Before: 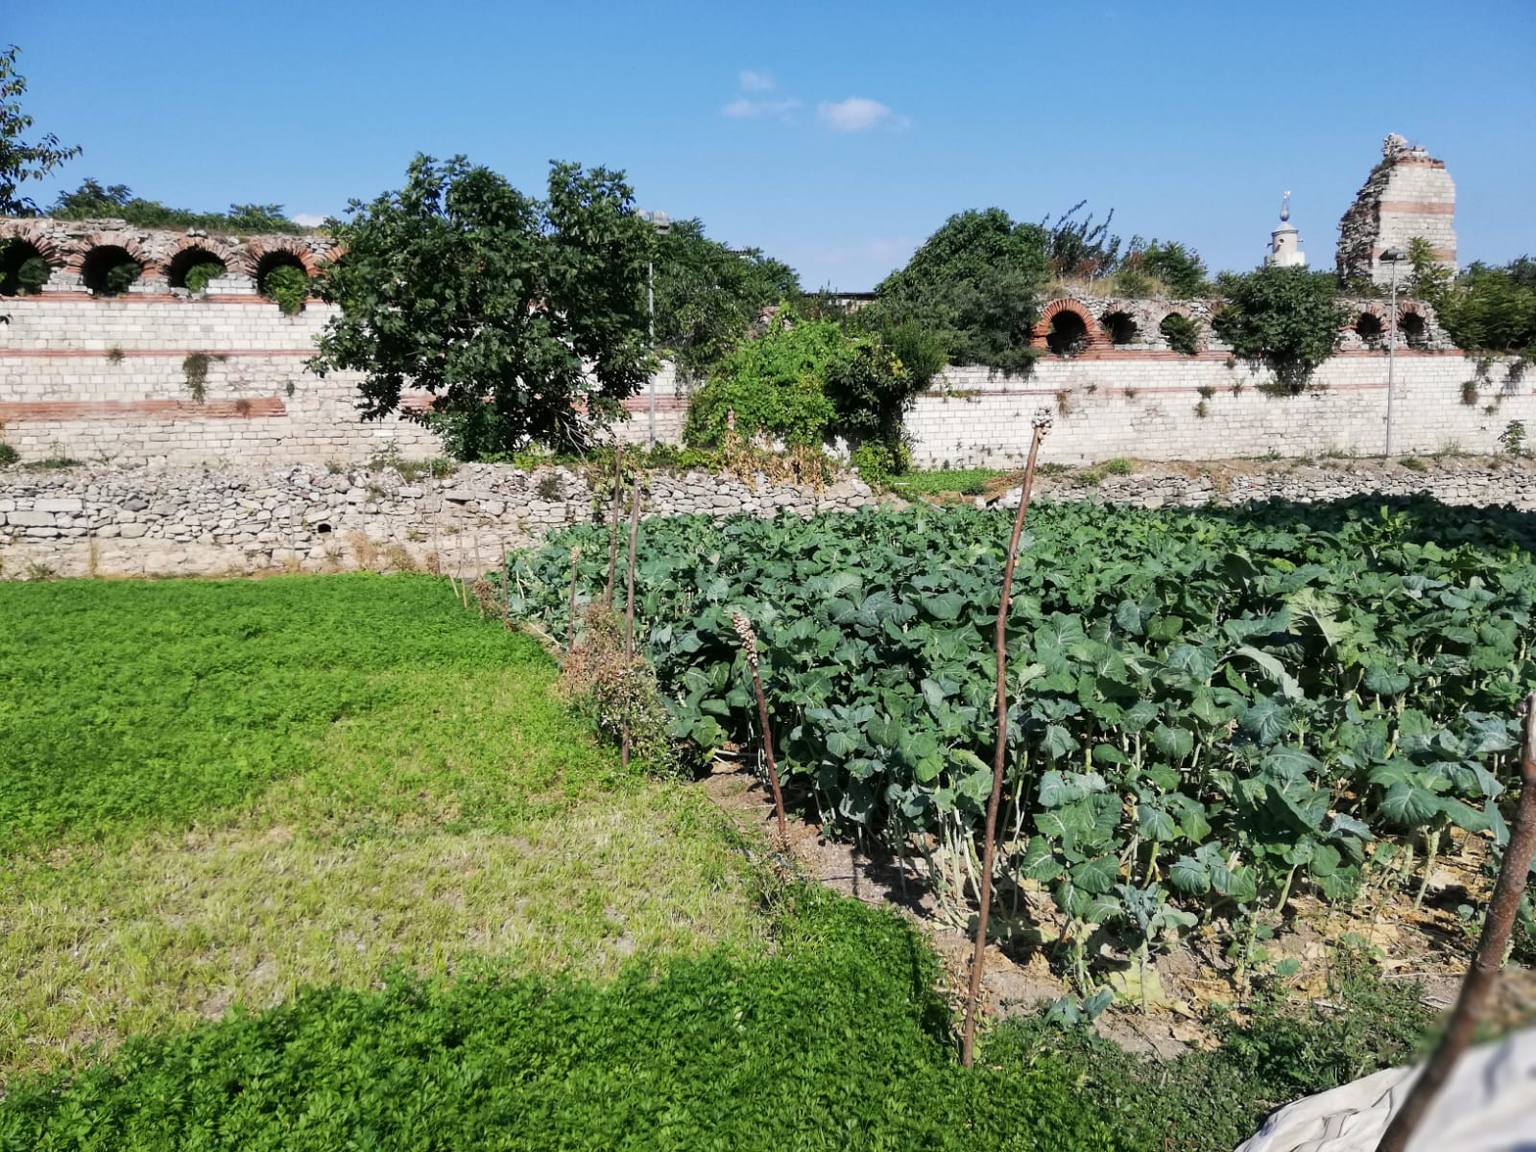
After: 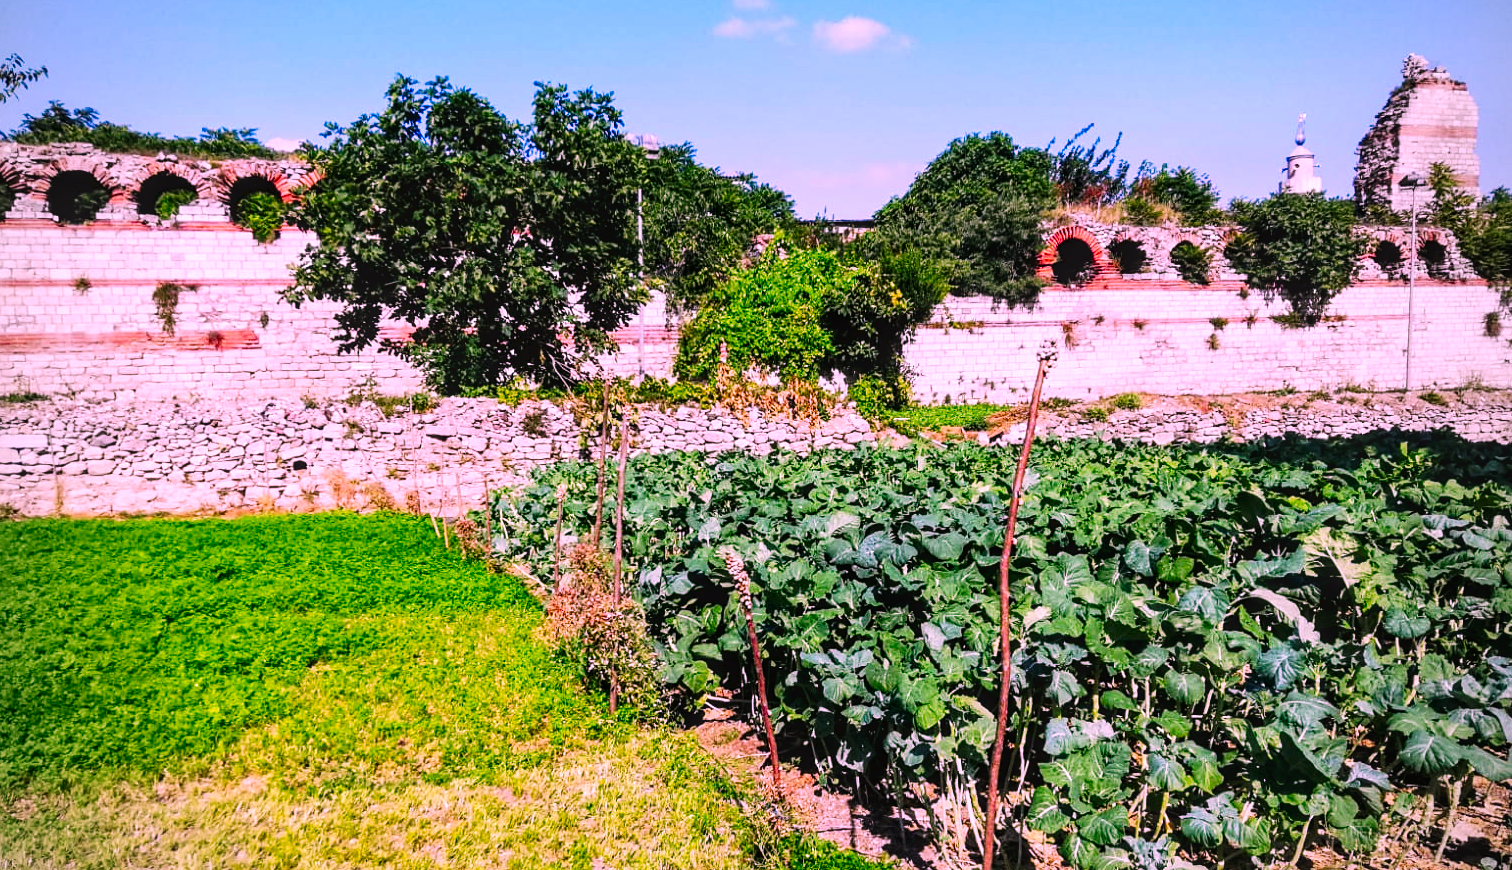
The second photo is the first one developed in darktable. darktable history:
local contrast: on, module defaults
sharpen: amount 0.21
crop: left 2.401%, top 7.093%, right 3.051%, bottom 20.364%
tone curve: curves: ch0 [(0, 0) (0.003, 0.02) (0.011, 0.021) (0.025, 0.022) (0.044, 0.023) (0.069, 0.026) (0.1, 0.04) (0.136, 0.06) (0.177, 0.092) (0.224, 0.127) (0.277, 0.176) (0.335, 0.258) (0.399, 0.349) (0.468, 0.444) (0.543, 0.546) (0.623, 0.649) (0.709, 0.754) (0.801, 0.842) (0.898, 0.922) (1, 1)], preserve colors none
color correction: highlights a* 19.26, highlights b* -11.86, saturation 1.66
vignetting: on, module defaults
tone equalizer: on, module defaults
exposure: exposure 0.298 EV, compensate exposure bias true, compensate highlight preservation false
